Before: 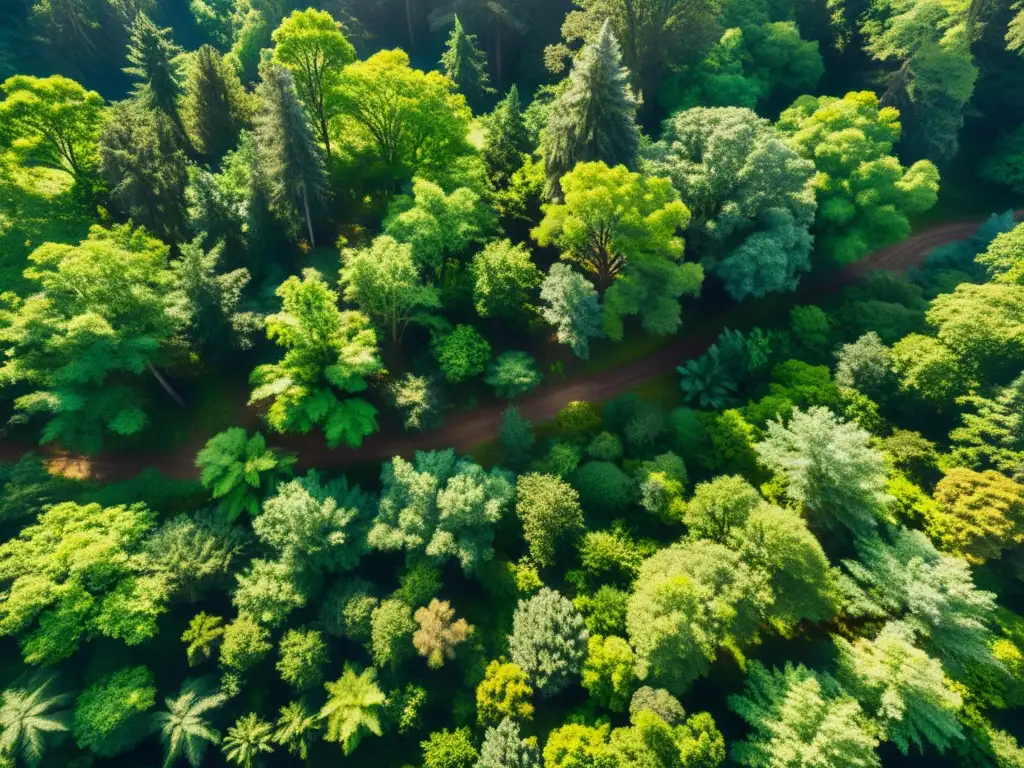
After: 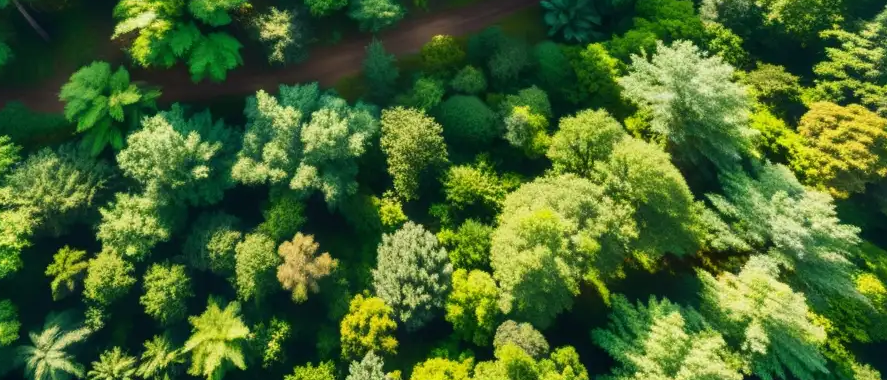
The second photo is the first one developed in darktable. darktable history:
shadows and highlights: shadows 5.7, soften with gaussian
crop and rotate: left 13.303%, top 47.681%, bottom 2.784%
